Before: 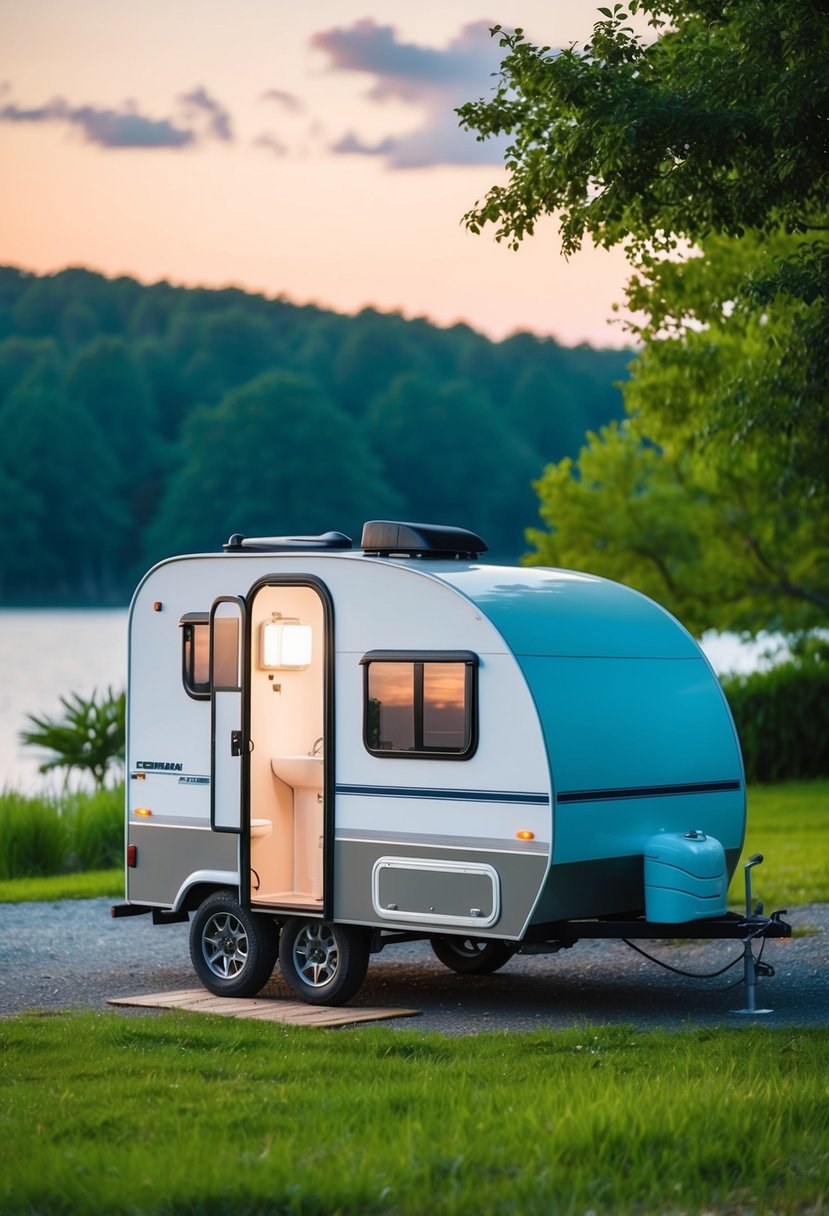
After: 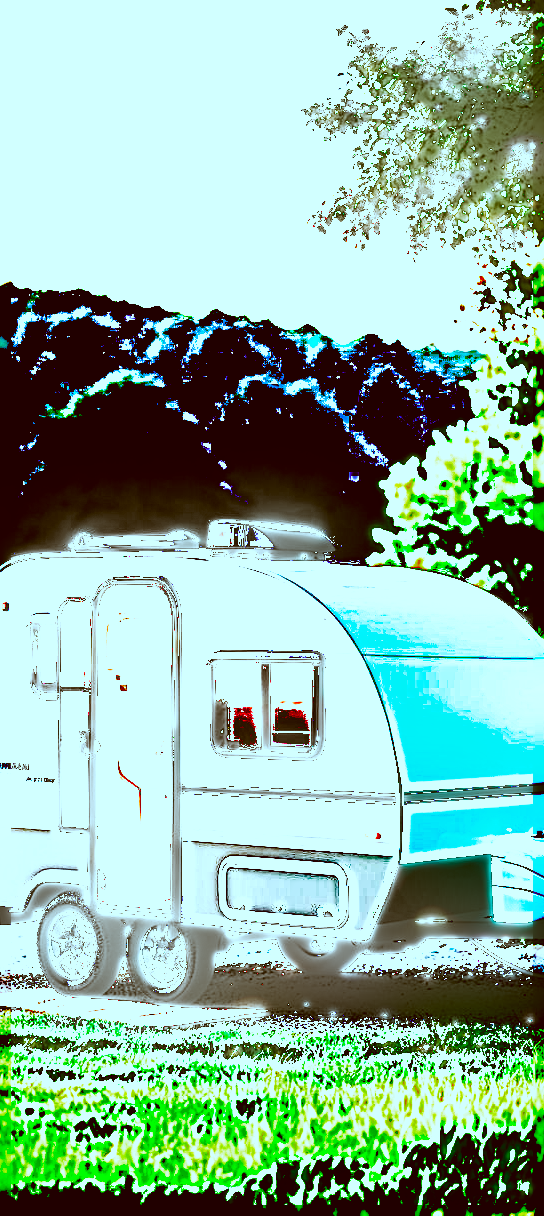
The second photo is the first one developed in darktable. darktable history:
filmic rgb: black relative exposure -7.65 EV, white relative exposure 4.56 EV, threshold 2.94 EV, hardness 3.61, preserve chrominance no, color science v4 (2020), enable highlight reconstruction true
exposure: black level correction 0.099, exposure 3.031 EV, compensate exposure bias true, compensate highlight preservation false
color correction: highlights a* -13.87, highlights b* -16.71, shadows a* 10.31, shadows b* 29.96
sharpen: radius 4.036, amount 1.984
crop and rotate: left 18.569%, right 15.703%
shadows and highlights: shadows 29.67, highlights -30.27, low approximation 0.01, soften with gaussian
color zones: curves: ch0 [(0.25, 0.5) (0.428, 0.473) (0.75, 0.5)]; ch1 [(0.243, 0.479) (0.398, 0.452) (0.75, 0.5)]
